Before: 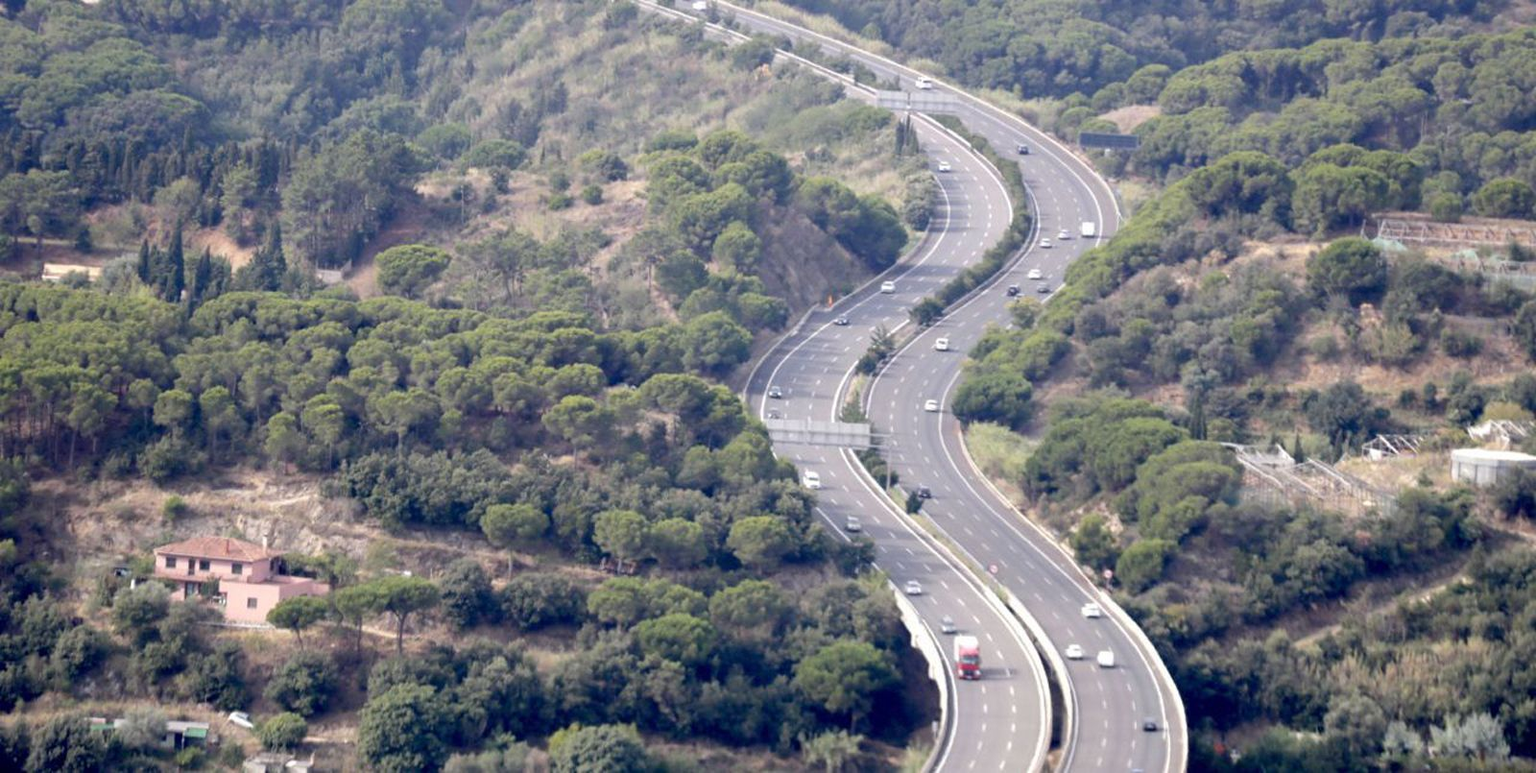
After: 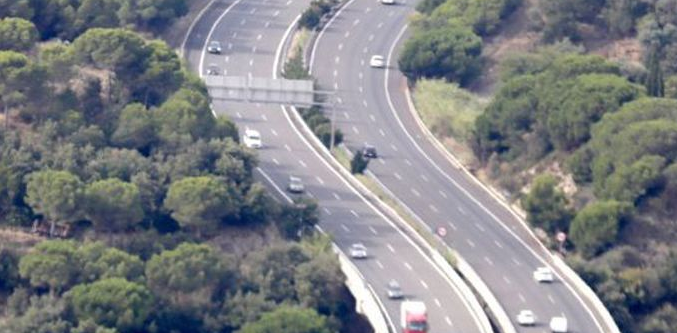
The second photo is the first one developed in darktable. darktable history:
crop: left 37.077%, top 44.955%, right 20.597%, bottom 13.611%
